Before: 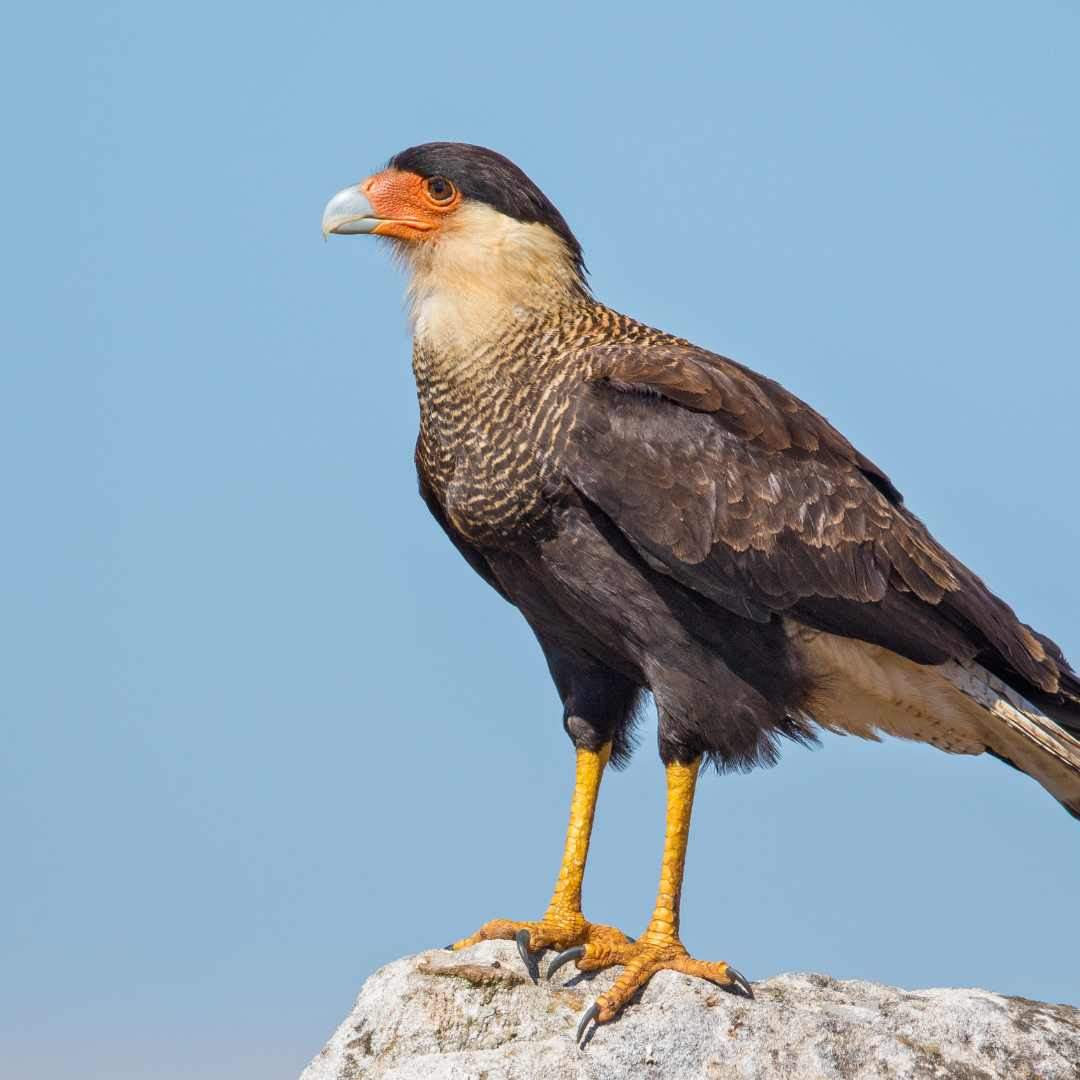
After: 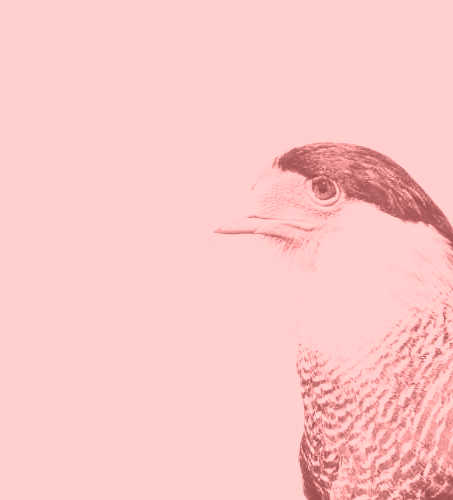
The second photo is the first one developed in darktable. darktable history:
colorize: saturation 51%, source mix 50.67%, lightness 50.67%
base curve: curves: ch0 [(0, 0) (0.036, 0.037) (0.121, 0.228) (0.46, 0.76) (0.859, 0.983) (1, 1)], preserve colors none
tone equalizer: -8 EV -0.75 EV, -7 EV -0.7 EV, -6 EV -0.6 EV, -5 EV -0.4 EV, -3 EV 0.4 EV, -2 EV 0.6 EV, -1 EV 0.7 EV, +0 EV 0.75 EV, edges refinement/feathering 500, mask exposure compensation -1.57 EV, preserve details no
crop and rotate: left 10.817%, top 0.062%, right 47.194%, bottom 53.626%
fill light: on, module defaults
color correction: highlights a* -9.73, highlights b* -21.22
exposure: black level correction 0, exposure 0.4 EV, compensate exposure bias true, compensate highlight preservation false
